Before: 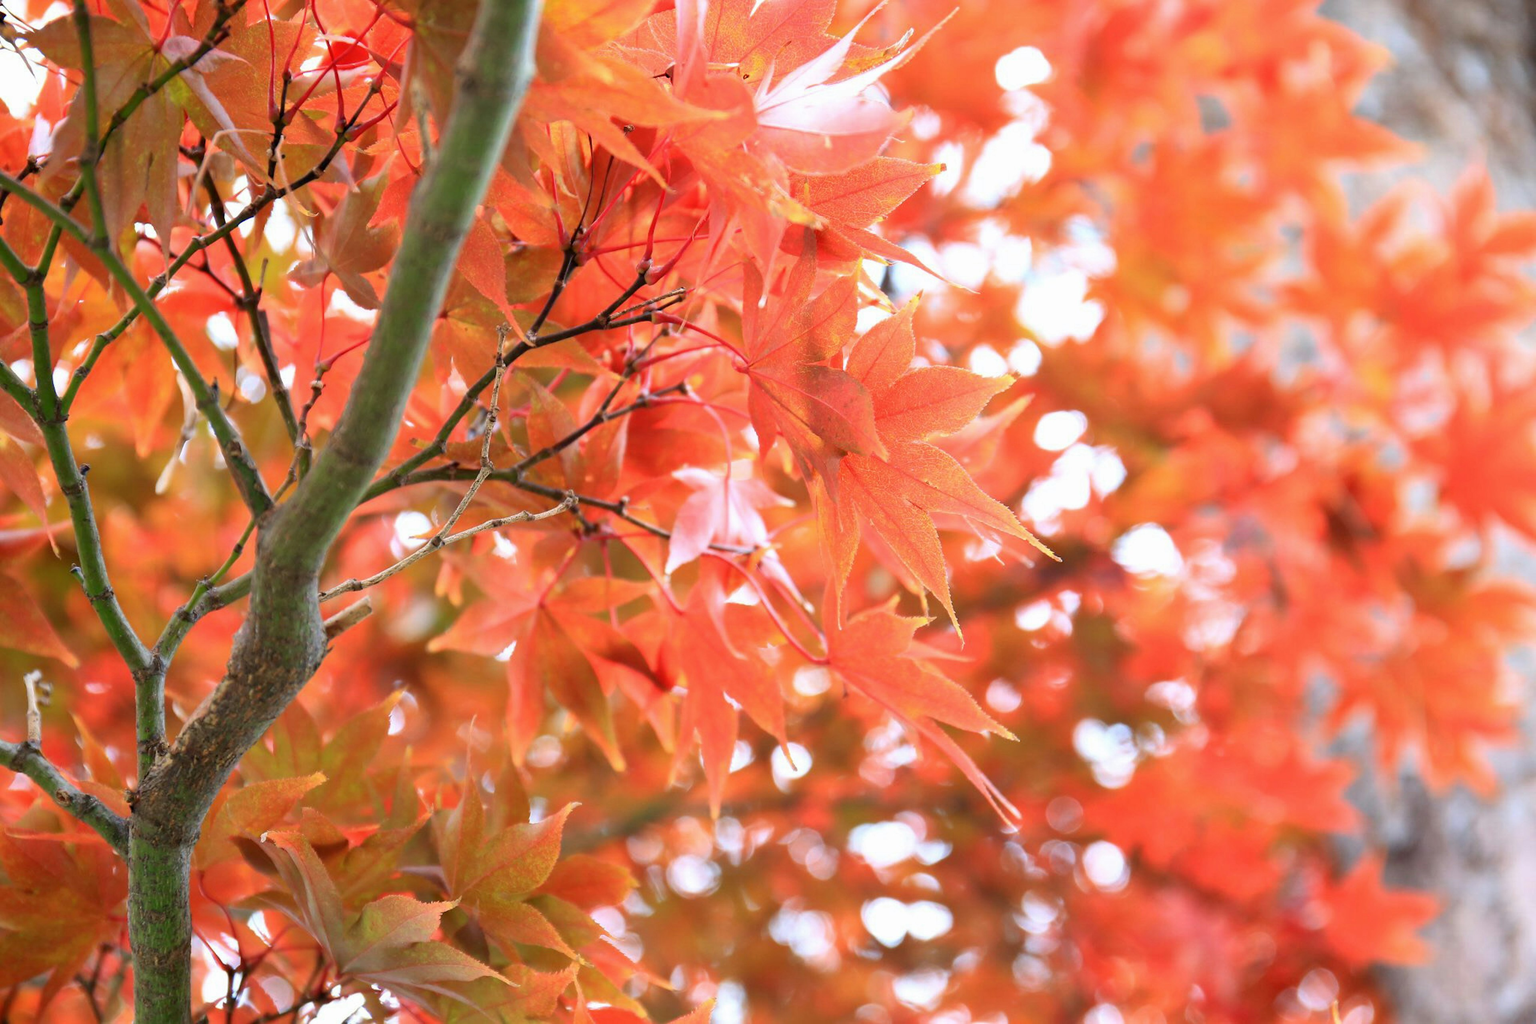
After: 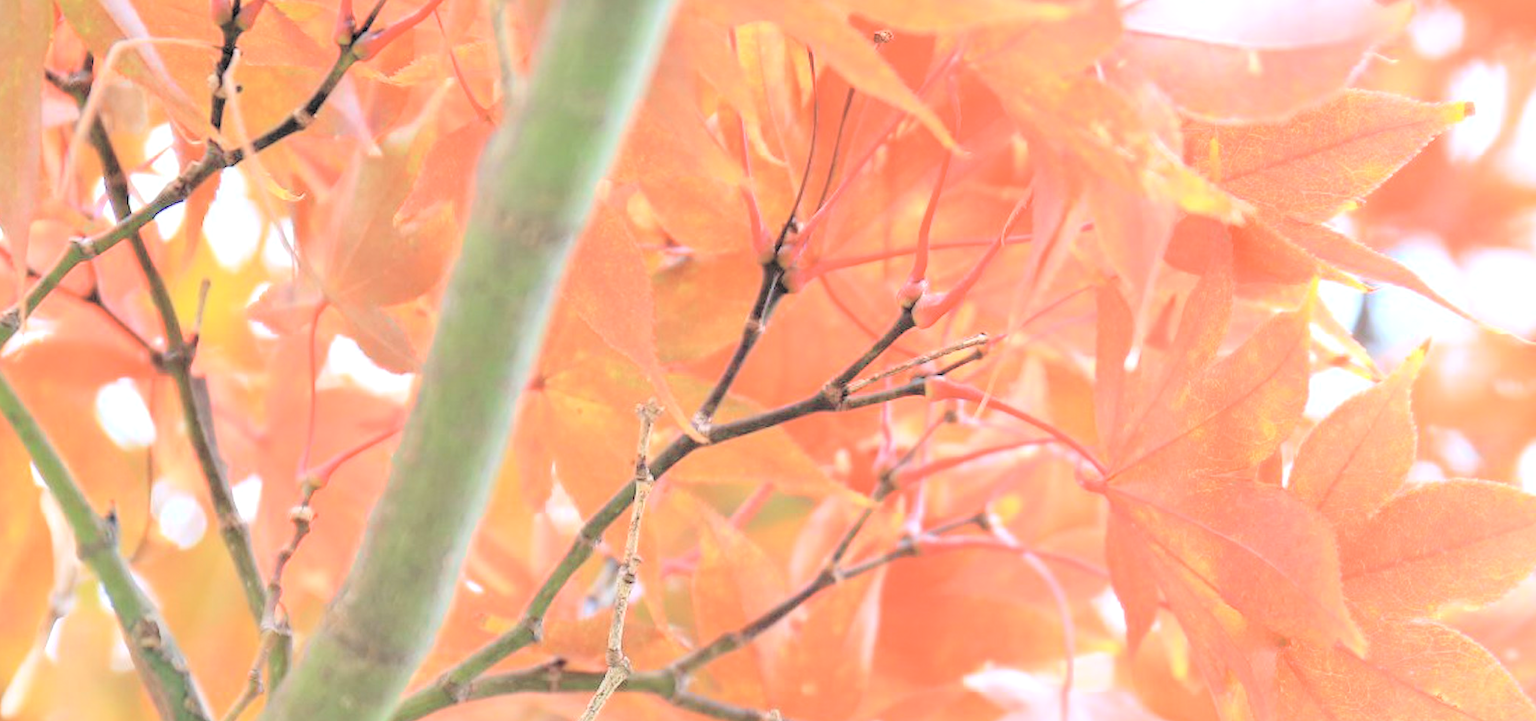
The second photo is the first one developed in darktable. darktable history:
contrast brightness saturation: brightness 1
white balance: red 0.982, blue 1.018
local contrast: highlights 25%, shadows 75%, midtone range 0.75
crop: left 10.121%, top 10.631%, right 36.218%, bottom 51.526%
